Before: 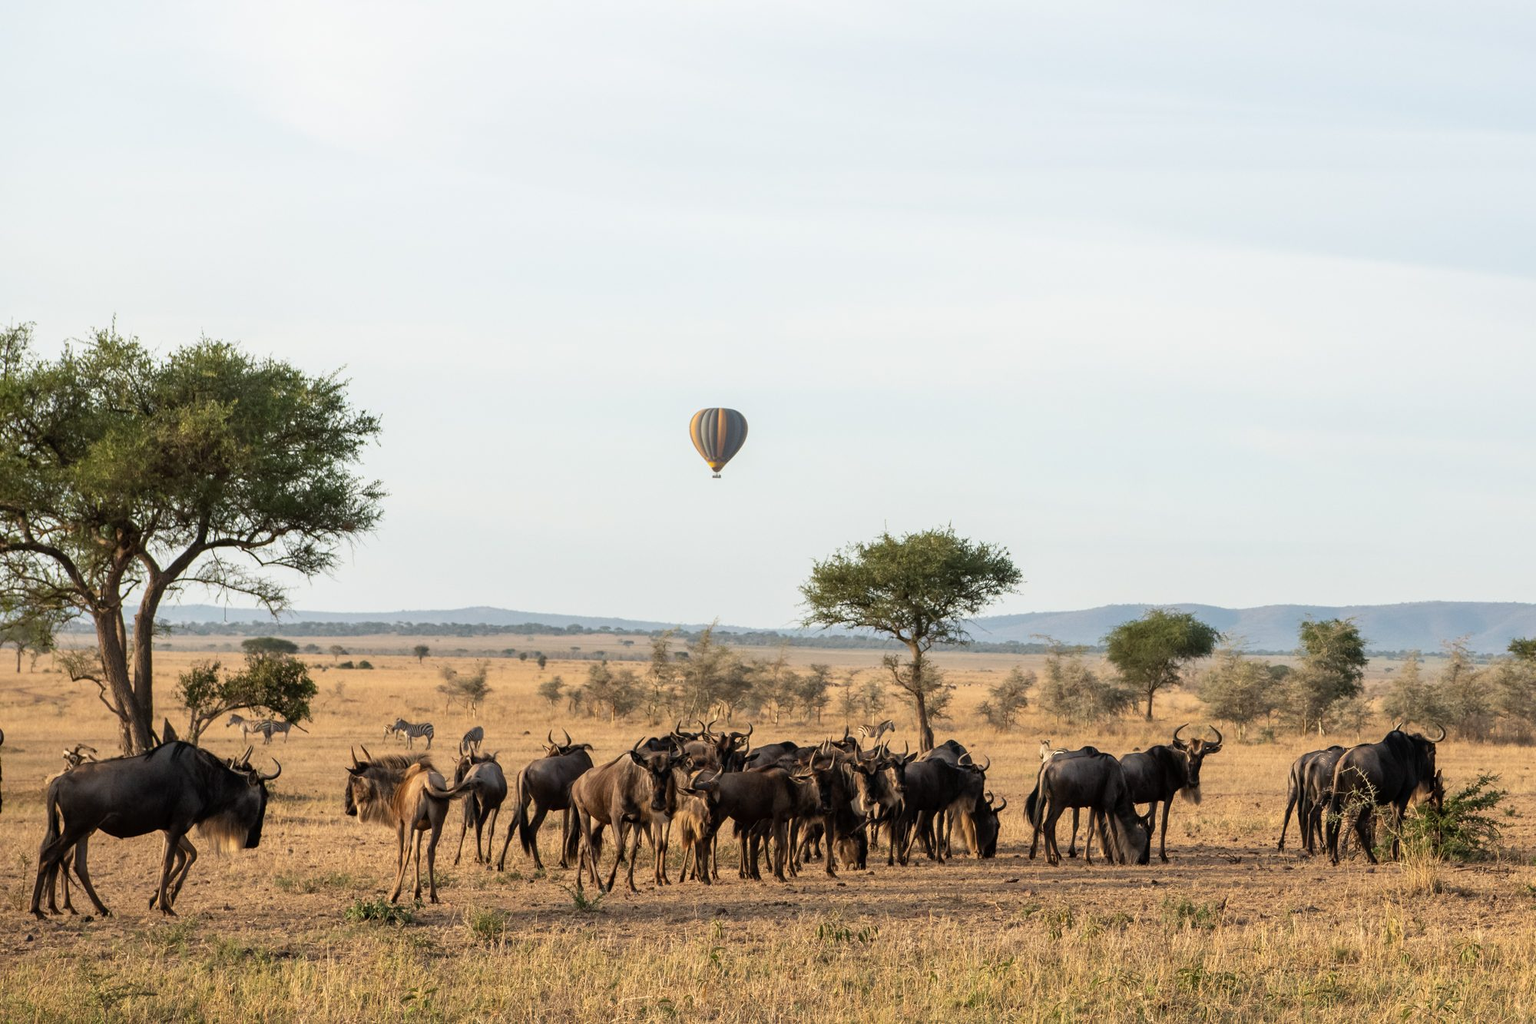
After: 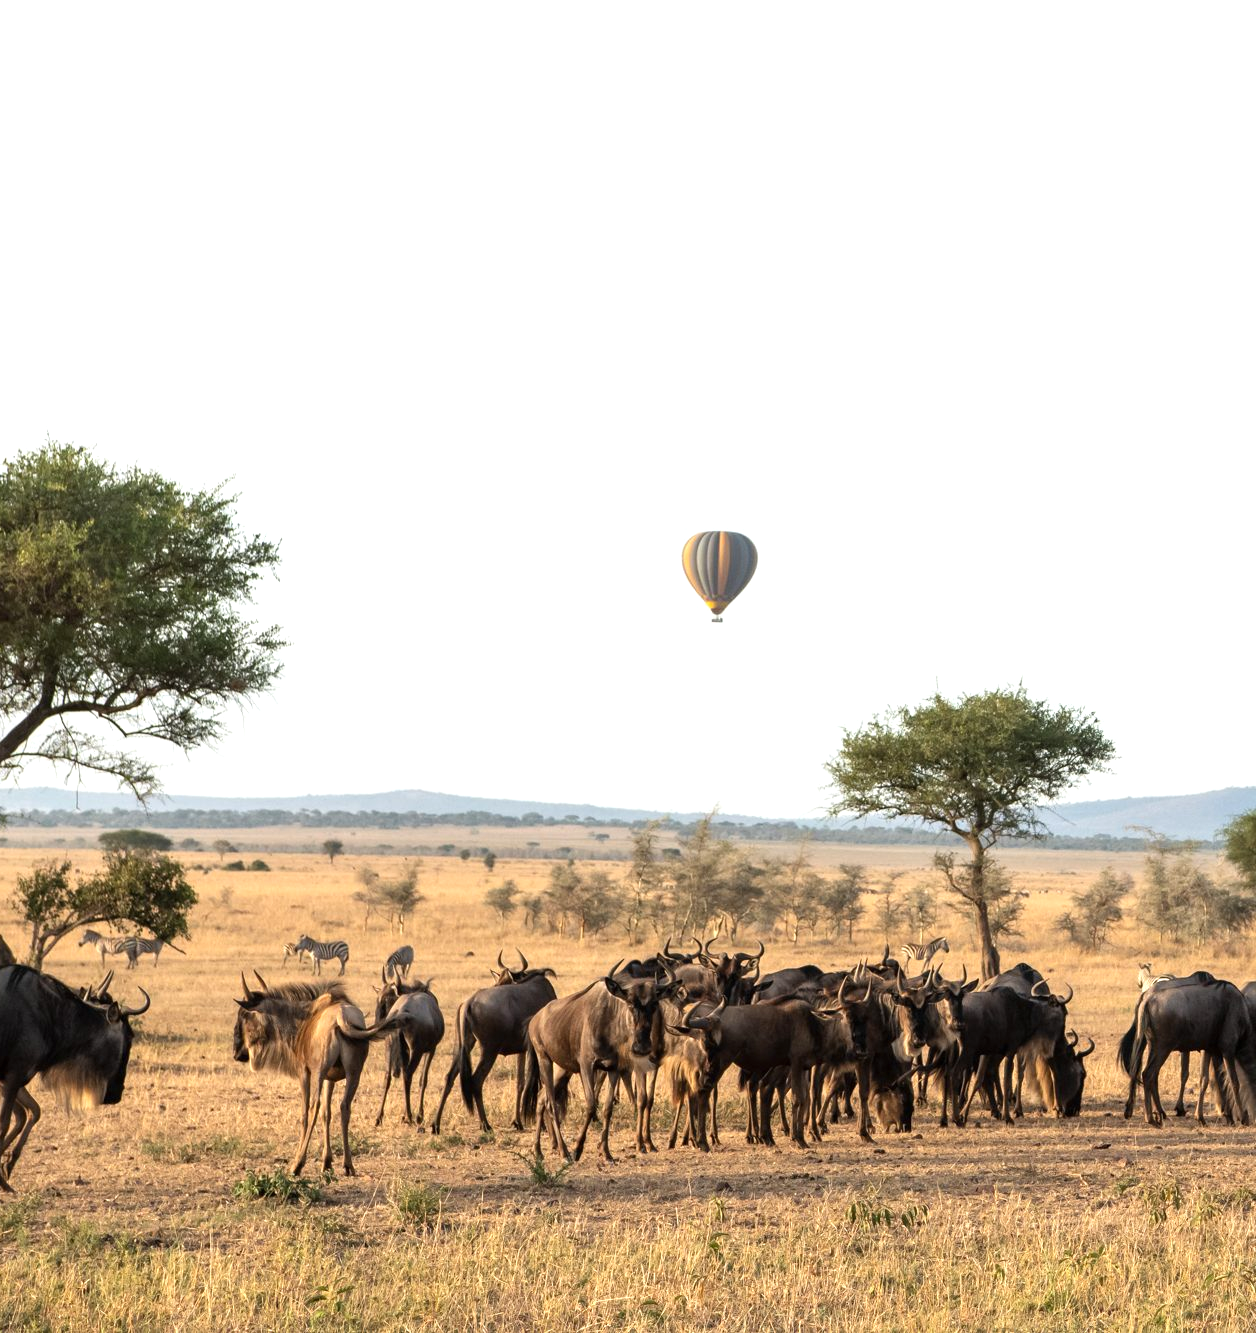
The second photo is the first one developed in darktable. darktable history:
exposure: black level correction 0, exposure 0.5 EV, compensate highlight preservation false
crop: left 10.844%, right 26.337%
